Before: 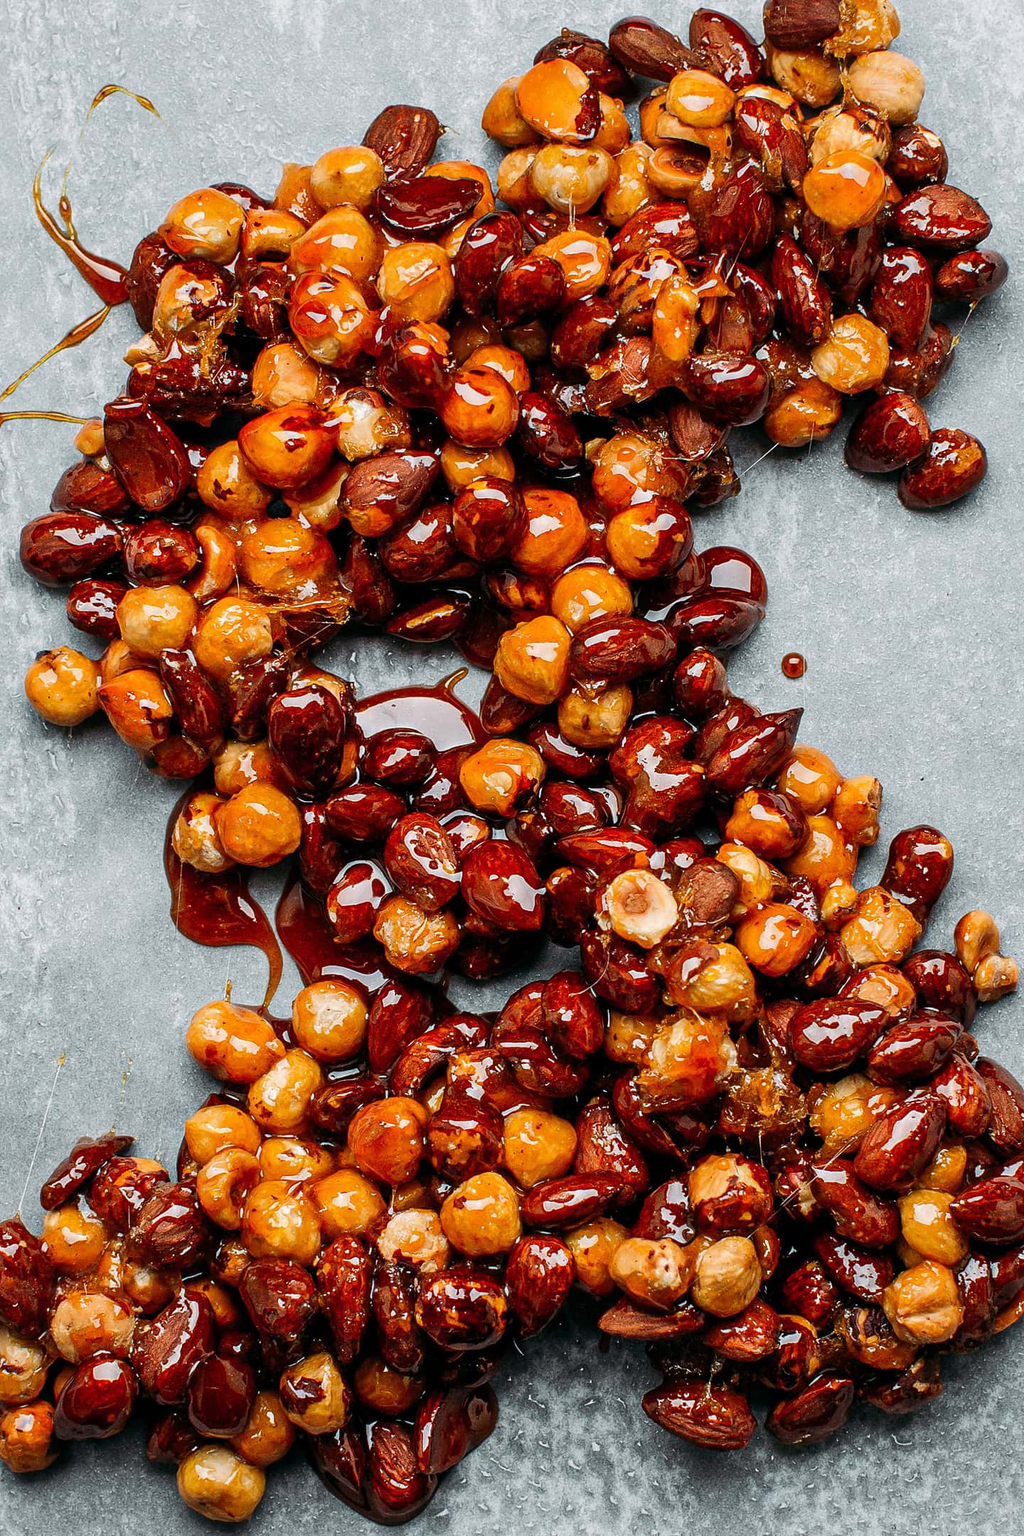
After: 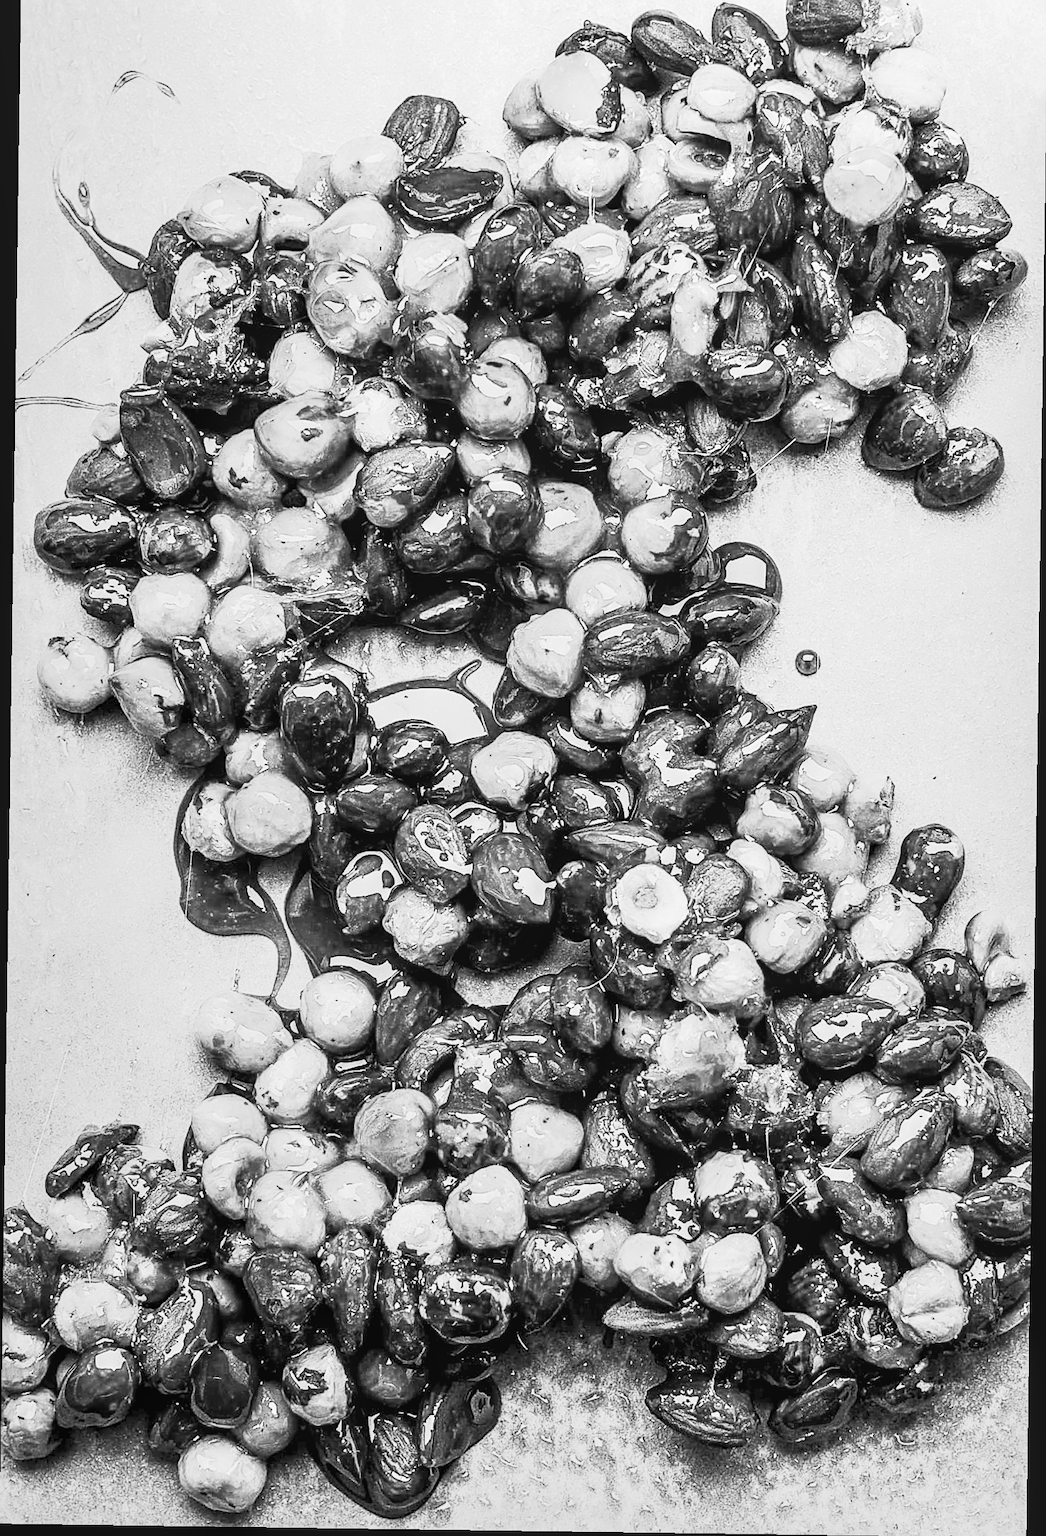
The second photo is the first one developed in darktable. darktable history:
rotate and perspective: rotation 0.8°, automatic cropping off
local contrast: detail 110%
crop: top 1.049%, right 0.001%
contrast brightness saturation: contrast 0.43, brightness 0.56, saturation -0.19
sharpen: on, module defaults
exposure: black level correction 0.001, exposure 0.675 EV, compensate highlight preservation false
color balance rgb: perceptual saturation grading › global saturation 20%, perceptual saturation grading › highlights -25%, perceptual saturation grading › shadows 50%
monochrome: a -6.99, b 35.61, size 1.4
